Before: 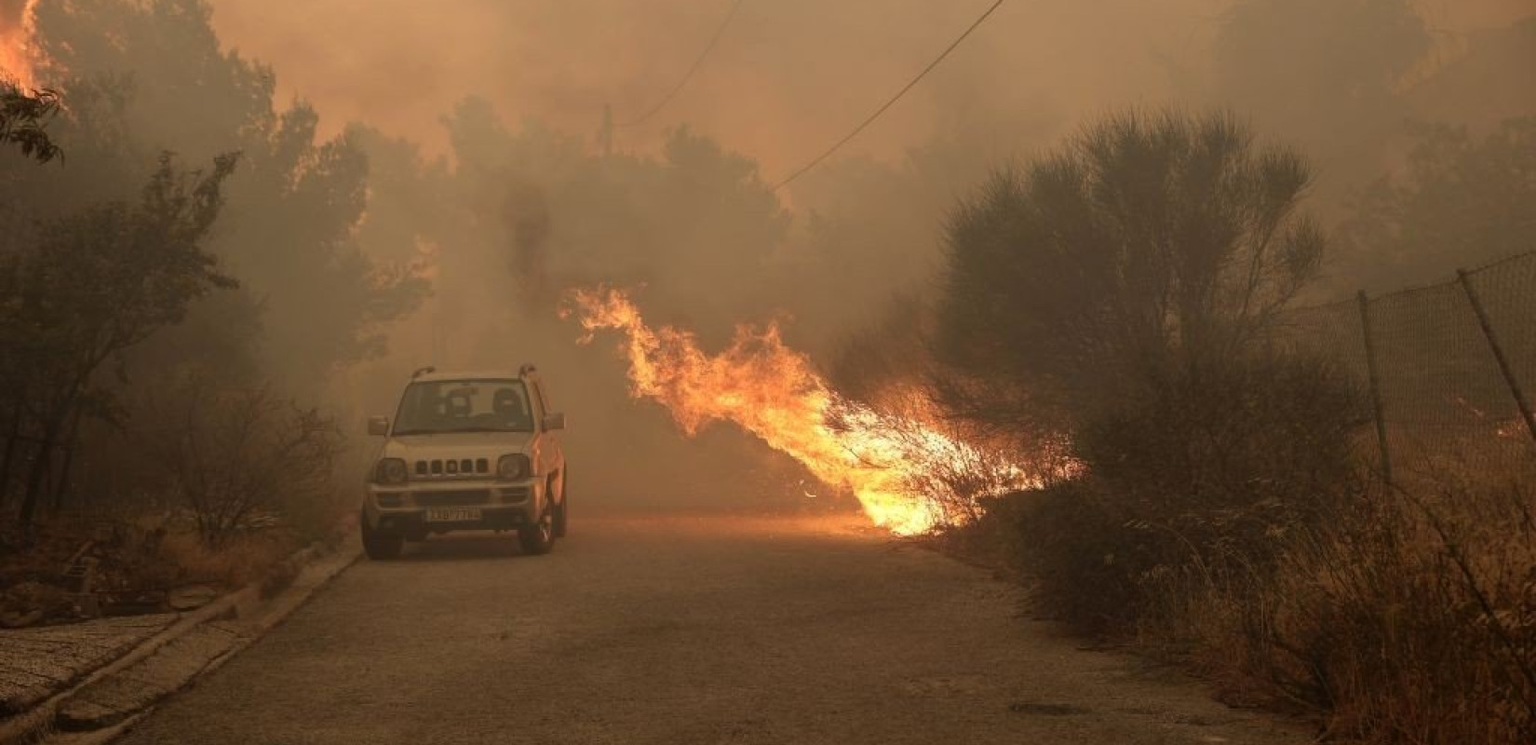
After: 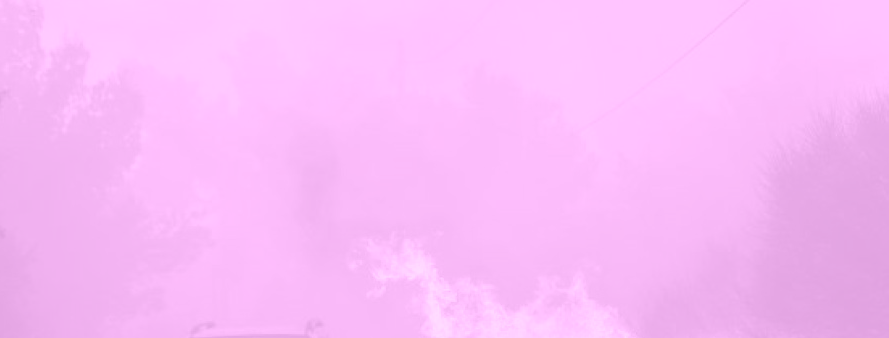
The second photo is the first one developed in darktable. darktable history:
crop: left 15.306%, top 9.065%, right 30.789%, bottom 48.638%
tone equalizer: -8 EV -0.417 EV, -7 EV -0.389 EV, -6 EV -0.333 EV, -5 EV -0.222 EV, -3 EV 0.222 EV, -2 EV 0.333 EV, -1 EV 0.389 EV, +0 EV 0.417 EV, edges refinement/feathering 500, mask exposure compensation -1.57 EV, preserve details no
colorize: hue 331.2°, saturation 69%, source mix 30.28%, lightness 69.02%, version 1
